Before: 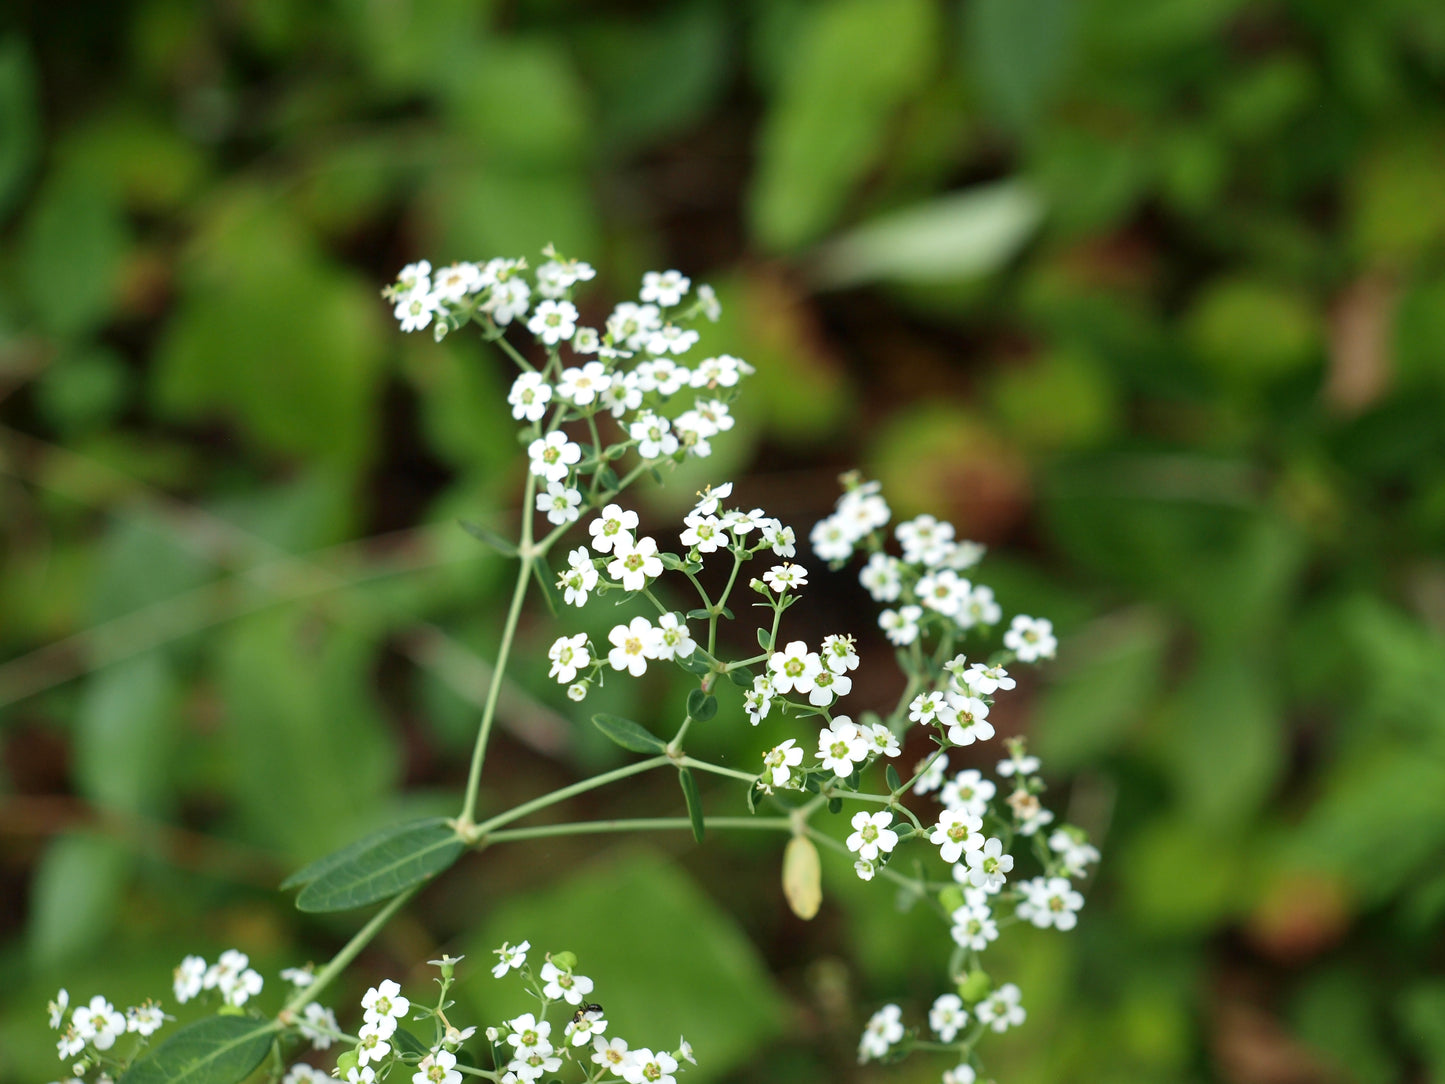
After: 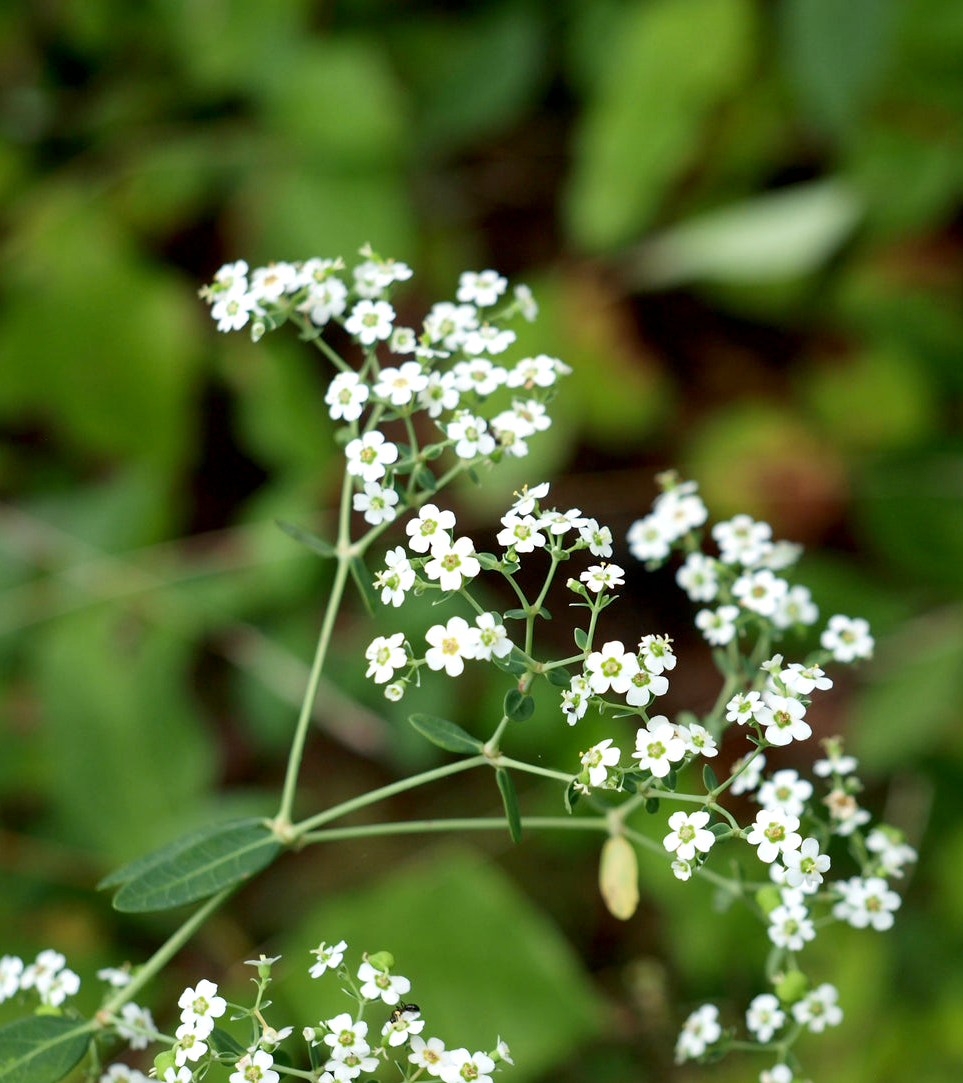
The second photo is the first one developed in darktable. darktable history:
local contrast: mode bilateral grid, contrast 20, coarseness 50, detail 120%, midtone range 0.2
exposure: black level correction 0.004, exposure 0.014 EV, compensate highlight preservation false
crop and rotate: left 12.673%, right 20.66%
